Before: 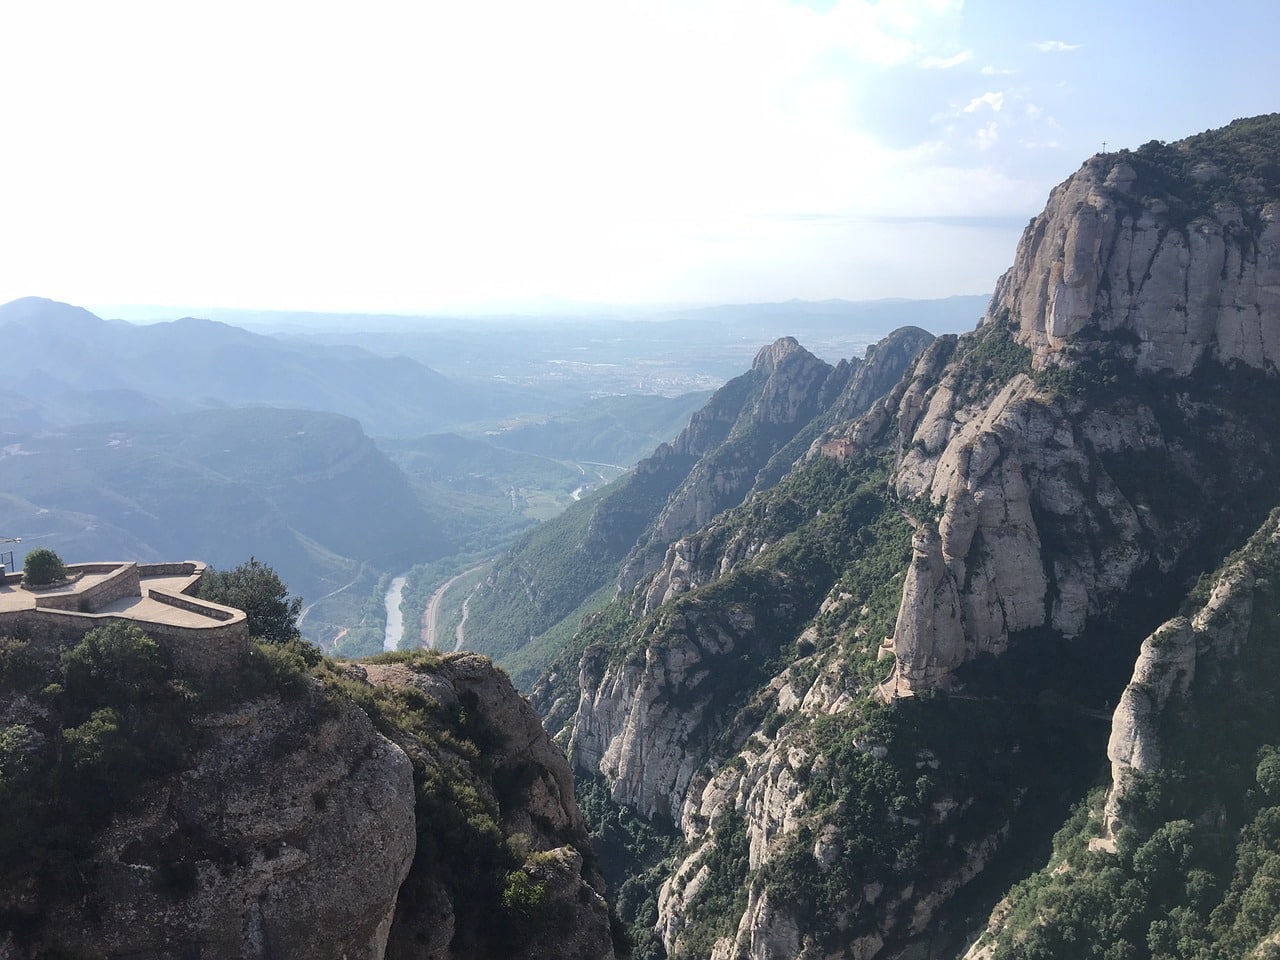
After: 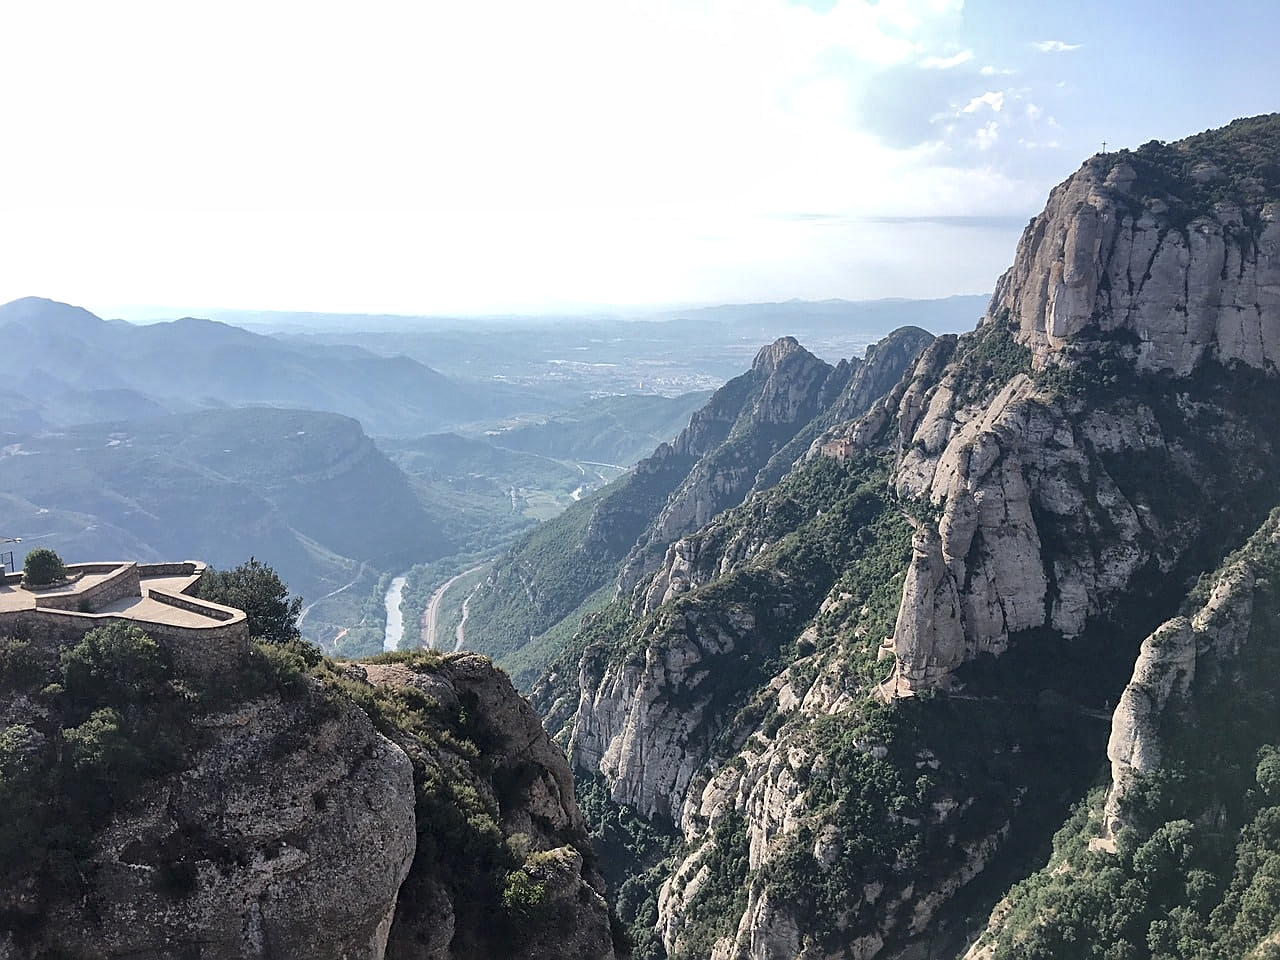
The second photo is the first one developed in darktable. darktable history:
shadows and highlights: shadows 32.22, highlights -33.02, highlights color adjustment 78.87%, soften with gaussian
local contrast: mode bilateral grid, contrast 19, coarseness 49, detail 150%, midtone range 0.2
sharpen: on, module defaults
